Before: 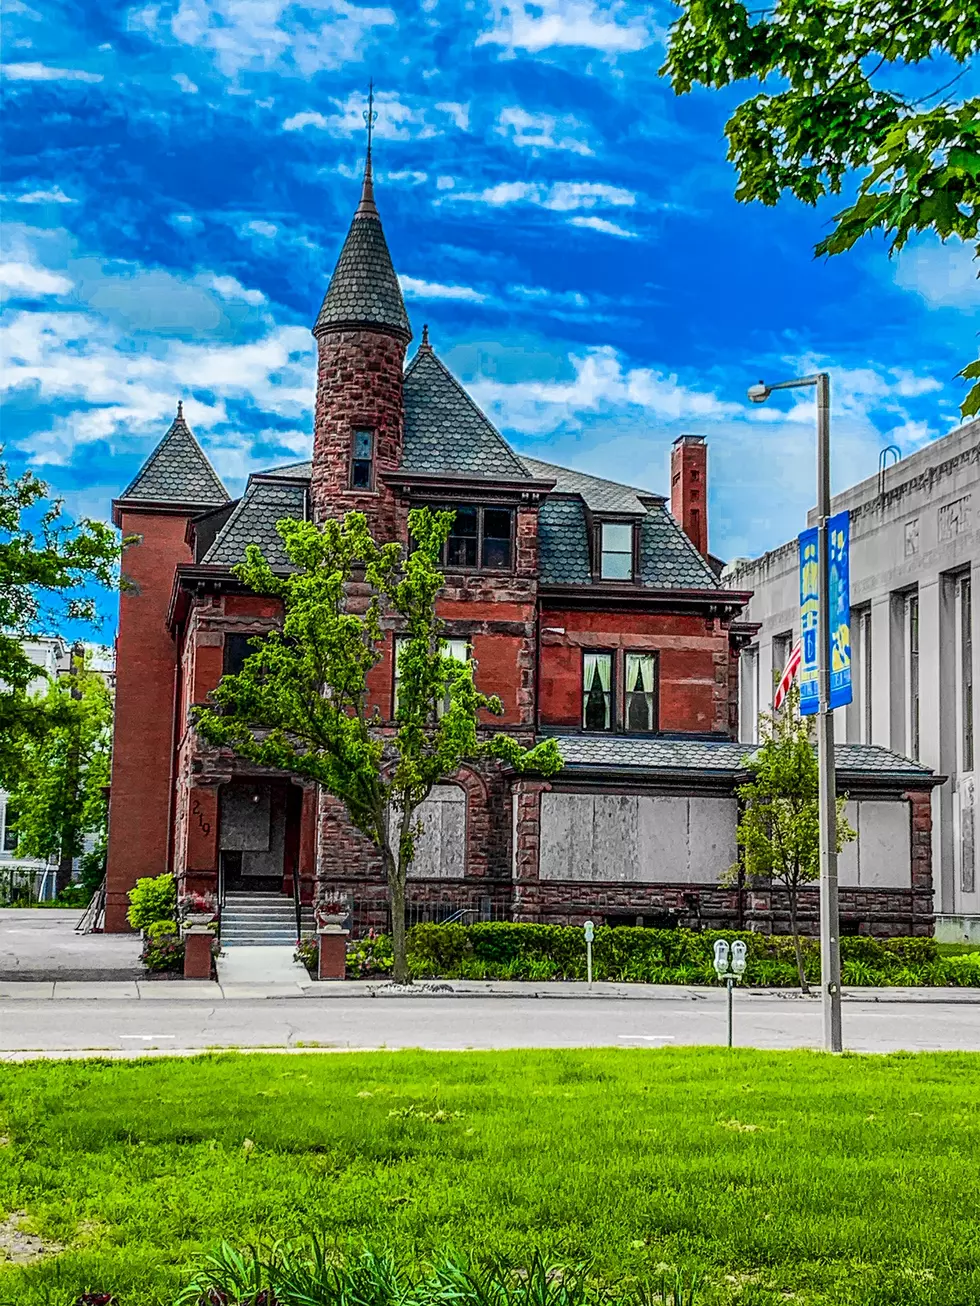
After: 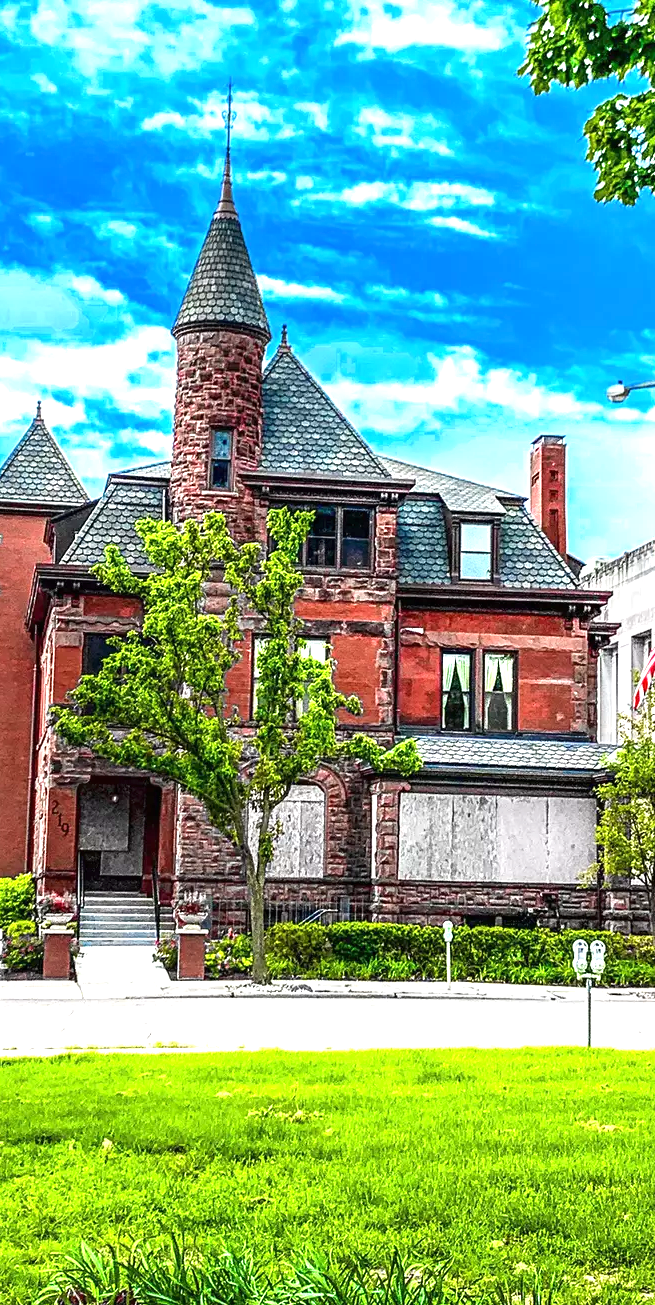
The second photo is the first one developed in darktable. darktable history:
tone equalizer: edges refinement/feathering 500, mask exposure compensation -1.57 EV, preserve details no
crop and rotate: left 14.489%, right 18.667%
exposure: black level correction 0, exposure 1.199 EV, compensate highlight preservation false
